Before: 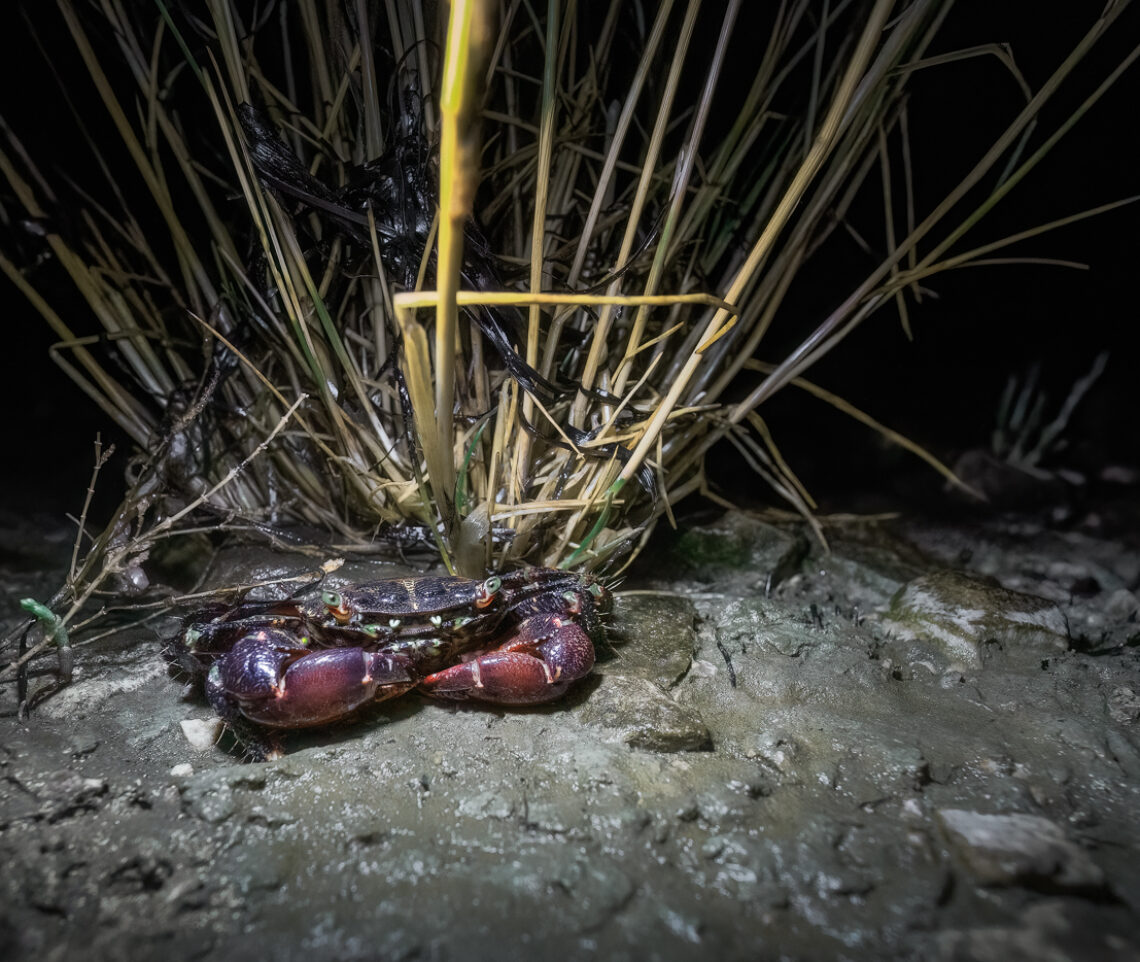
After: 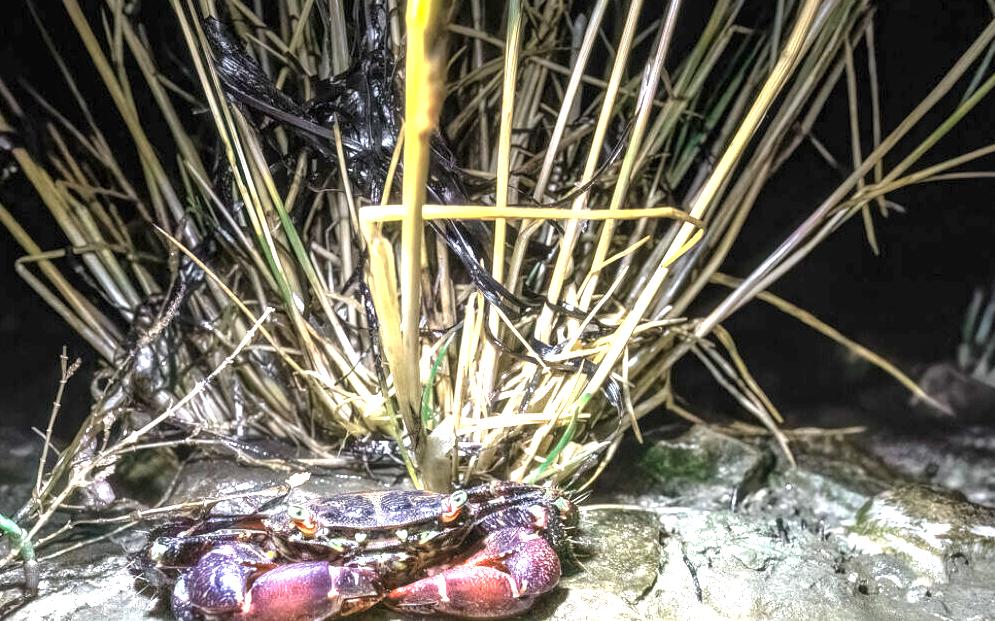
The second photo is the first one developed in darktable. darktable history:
crop: left 3.015%, top 8.969%, right 9.647%, bottom 26.457%
local contrast: on, module defaults
exposure: exposure 2.25 EV, compensate highlight preservation false
